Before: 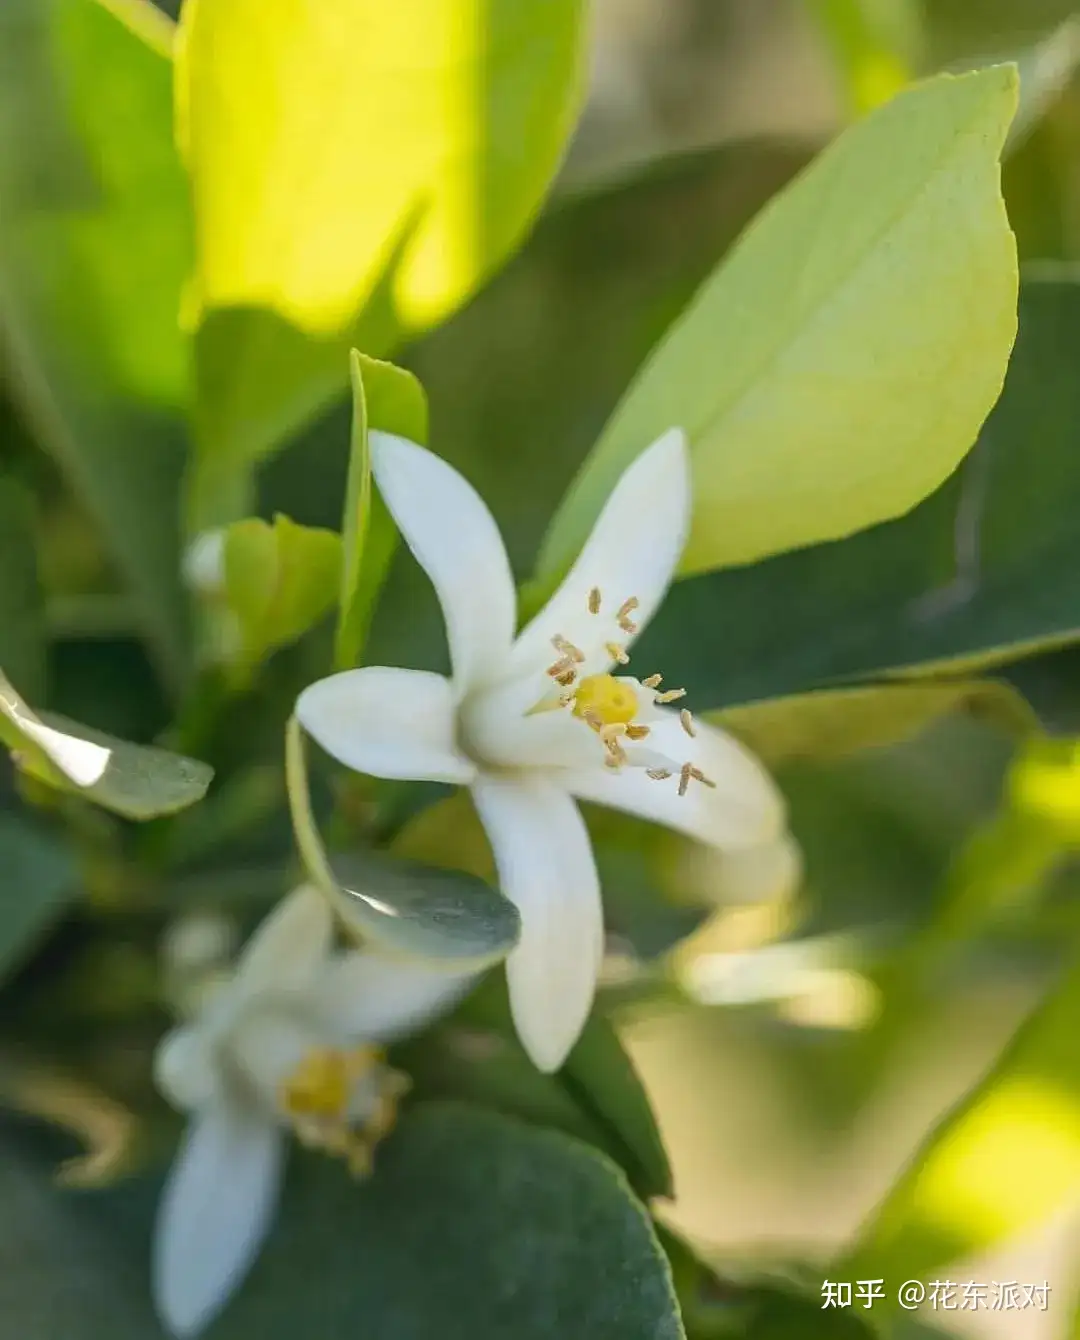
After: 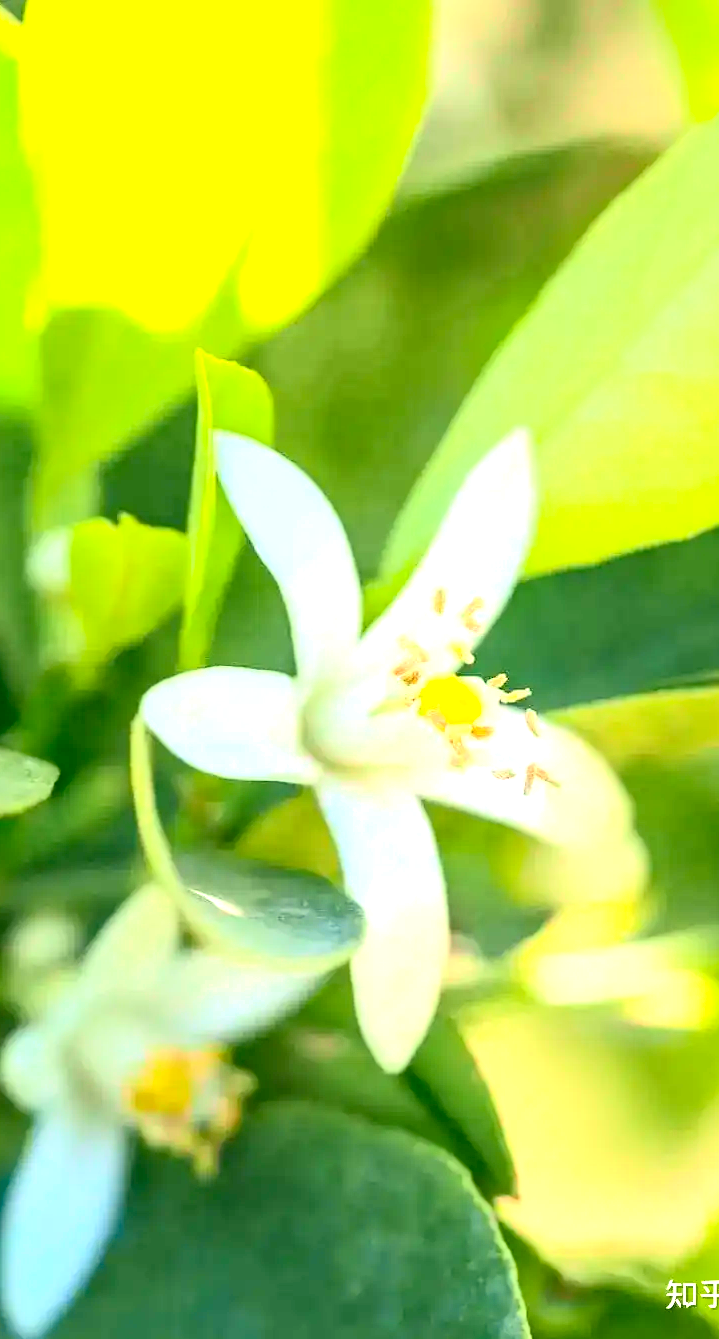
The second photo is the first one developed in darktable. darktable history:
color balance rgb: shadows lift › chroma 2%, shadows lift › hue 217.2°, power › hue 60°, highlights gain › chroma 1%, highlights gain › hue 69.6°, global offset › luminance -0.5%, perceptual saturation grading › global saturation 15%, global vibrance 15%
crop and rotate: left 14.436%, right 18.898%
exposure: black level correction 0, exposure 1.35 EV, compensate exposure bias true, compensate highlight preservation false
tone curve: curves: ch0 [(0, 0.013) (0.054, 0.018) (0.205, 0.191) (0.289, 0.292) (0.39, 0.424) (0.493, 0.551) (0.647, 0.752) (0.796, 0.887) (1, 0.998)]; ch1 [(0, 0) (0.371, 0.339) (0.477, 0.452) (0.494, 0.495) (0.501, 0.501) (0.51, 0.516) (0.54, 0.557) (0.572, 0.605) (0.66, 0.701) (0.783, 0.804) (1, 1)]; ch2 [(0, 0) (0.32, 0.281) (0.403, 0.399) (0.441, 0.428) (0.47, 0.469) (0.498, 0.496) (0.524, 0.543) (0.551, 0.579) (0.633, 0.665) (0.7, 0.711) (1, 1)], color space Lab, independent channels, preserve colors none
